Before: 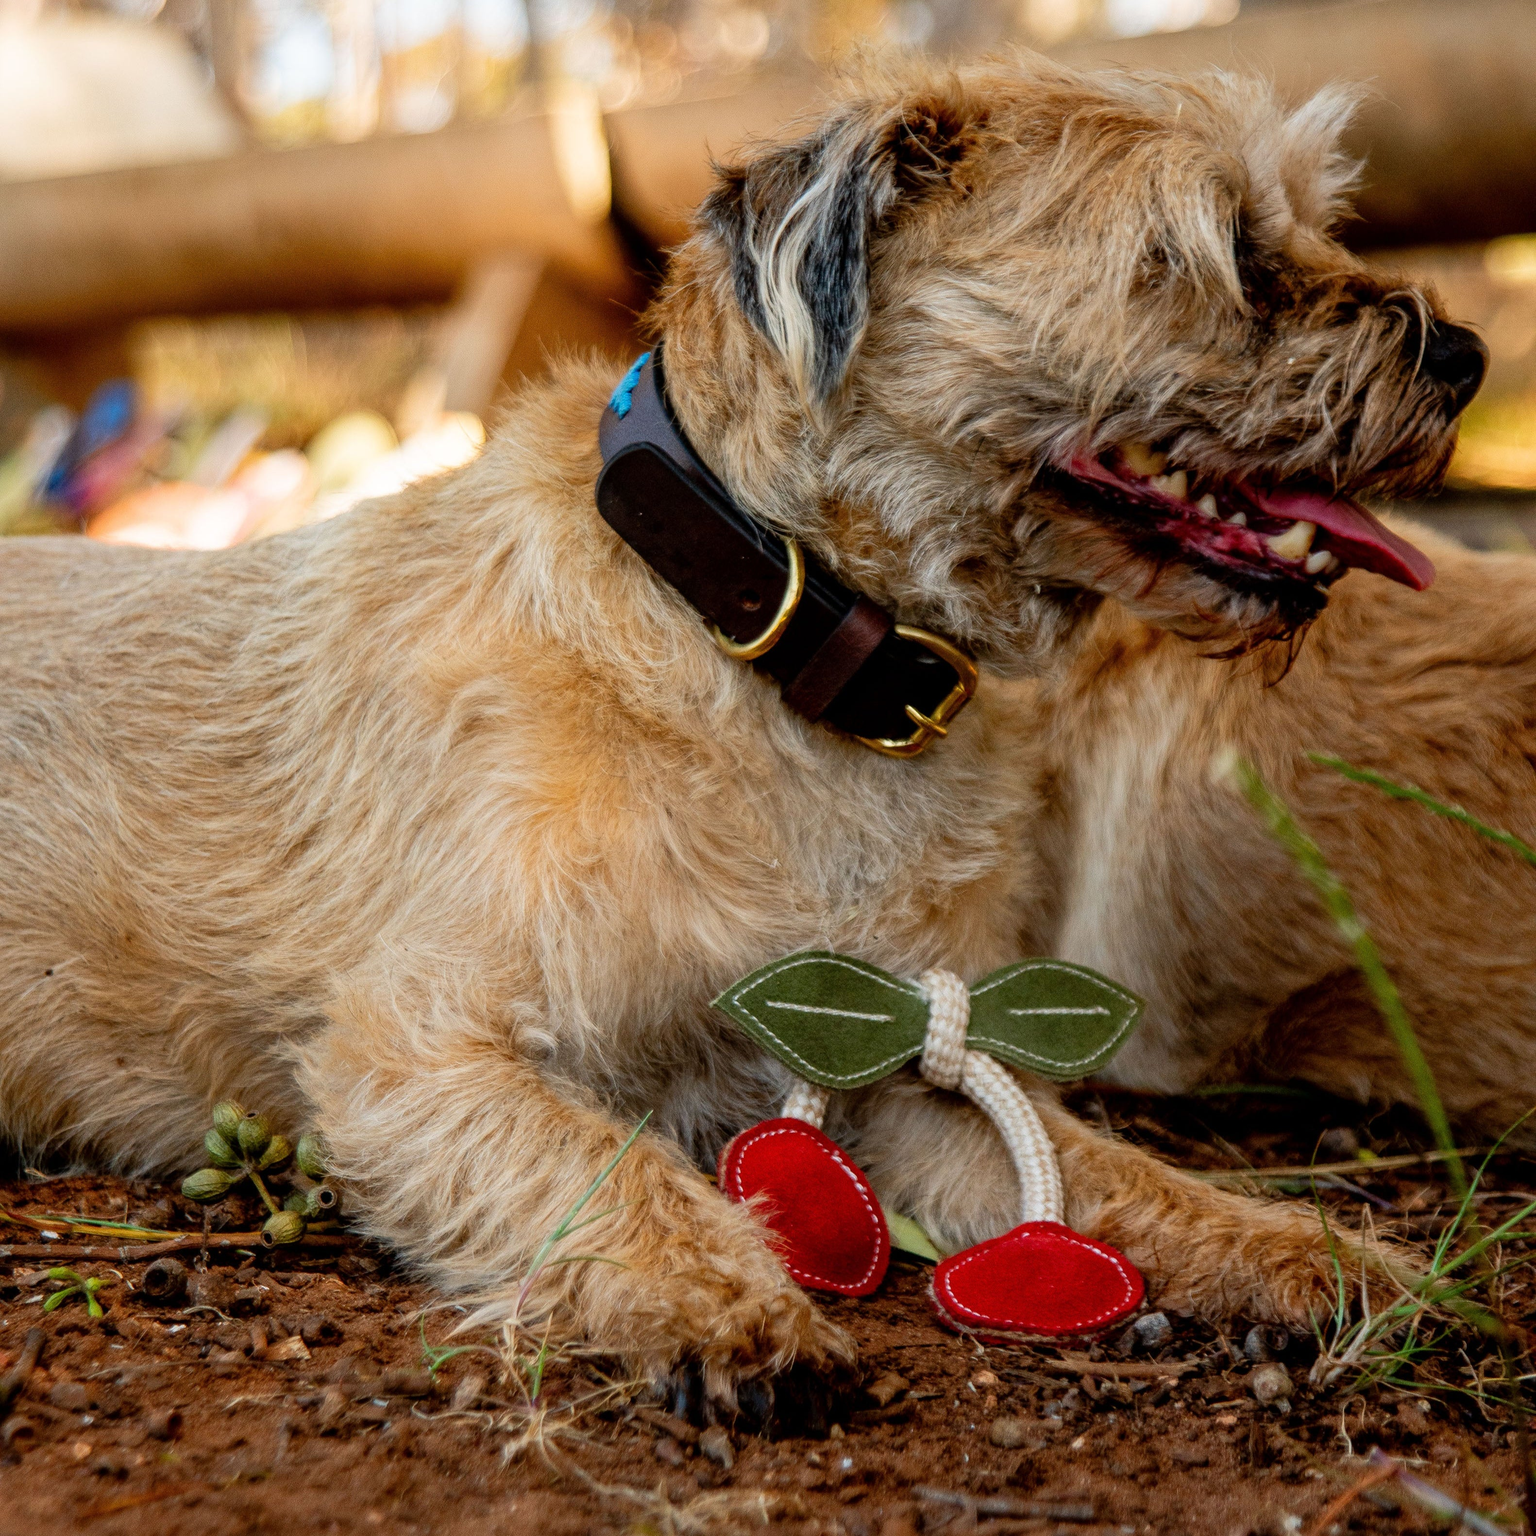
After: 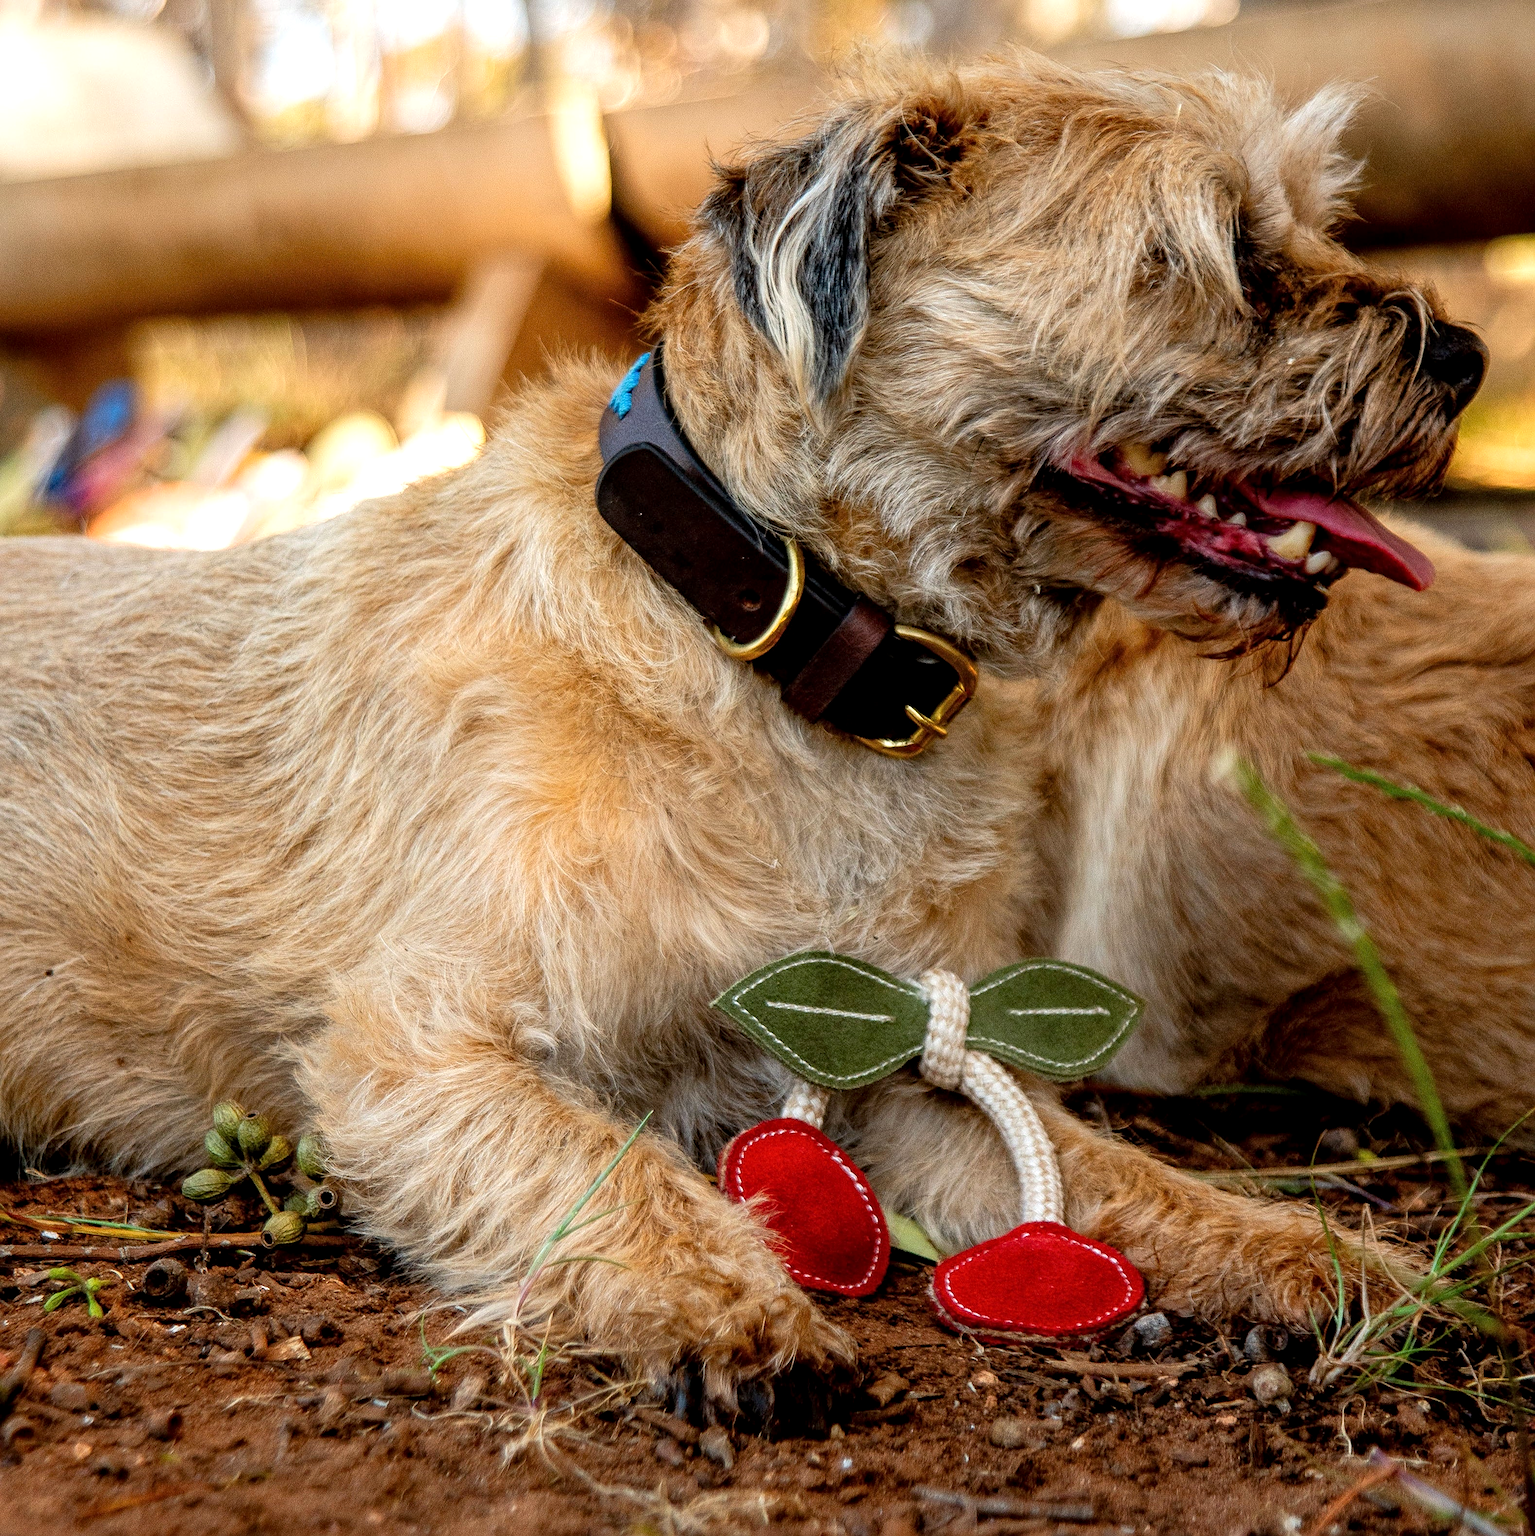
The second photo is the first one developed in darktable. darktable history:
local contrast: highlights 100%, shadows 100%, detail 120%, midtone range 0.2
exposure: exposure 0.3 EV, compensate highlight preservation false
tone equalizer: on, module defaults
sharpen: on, module defaults
